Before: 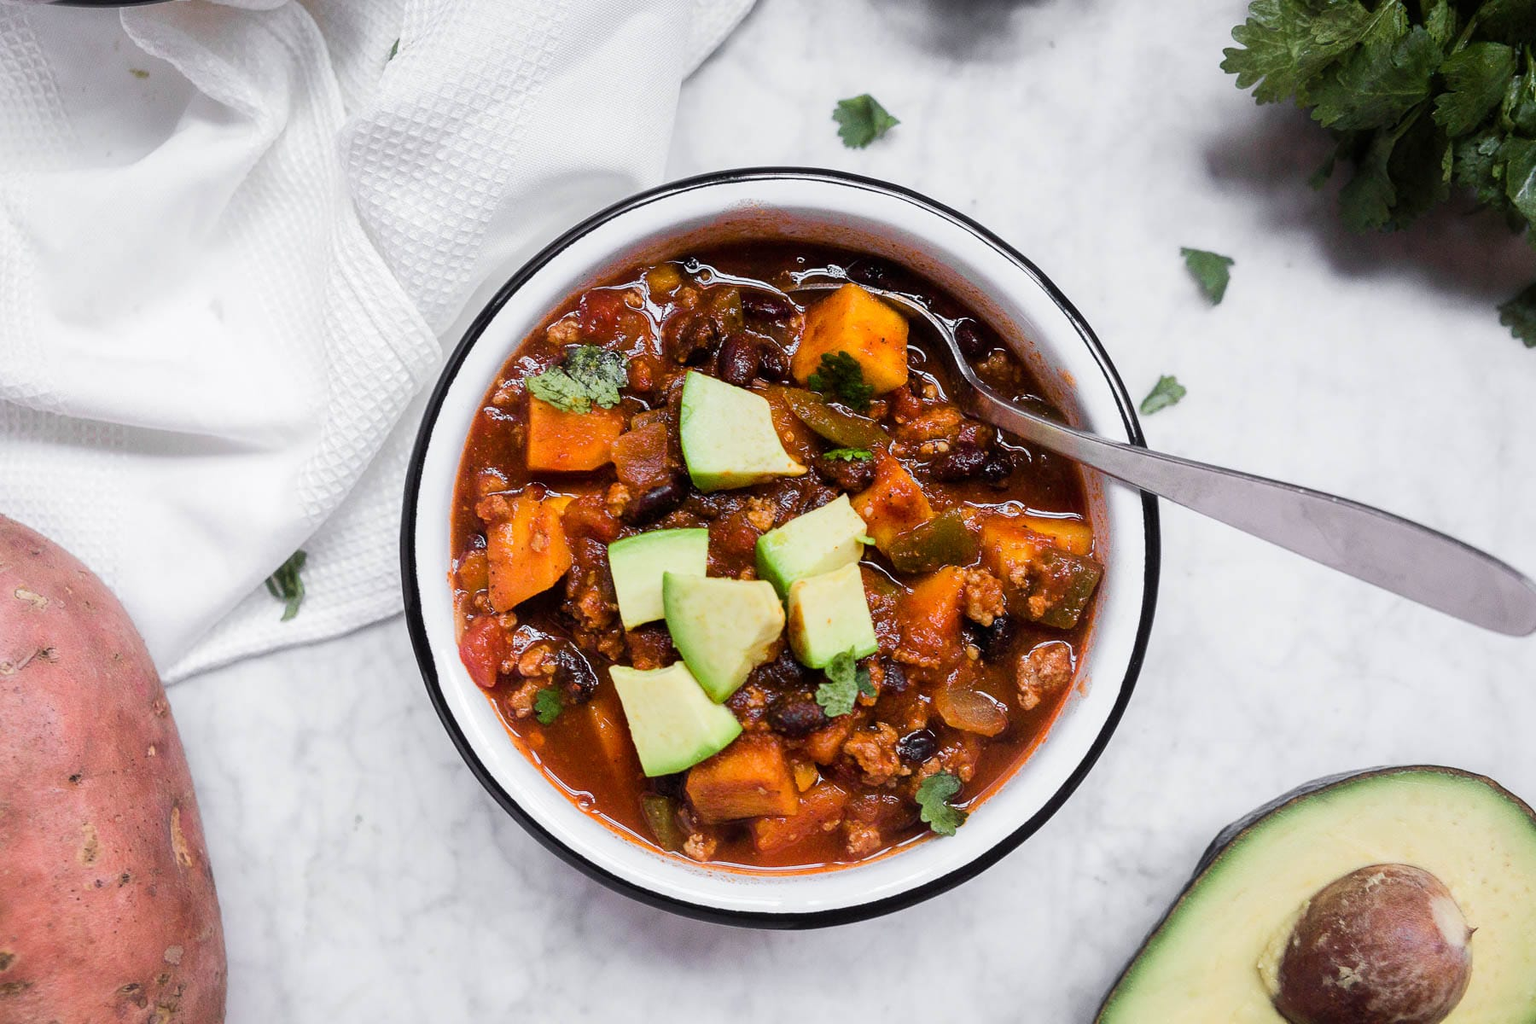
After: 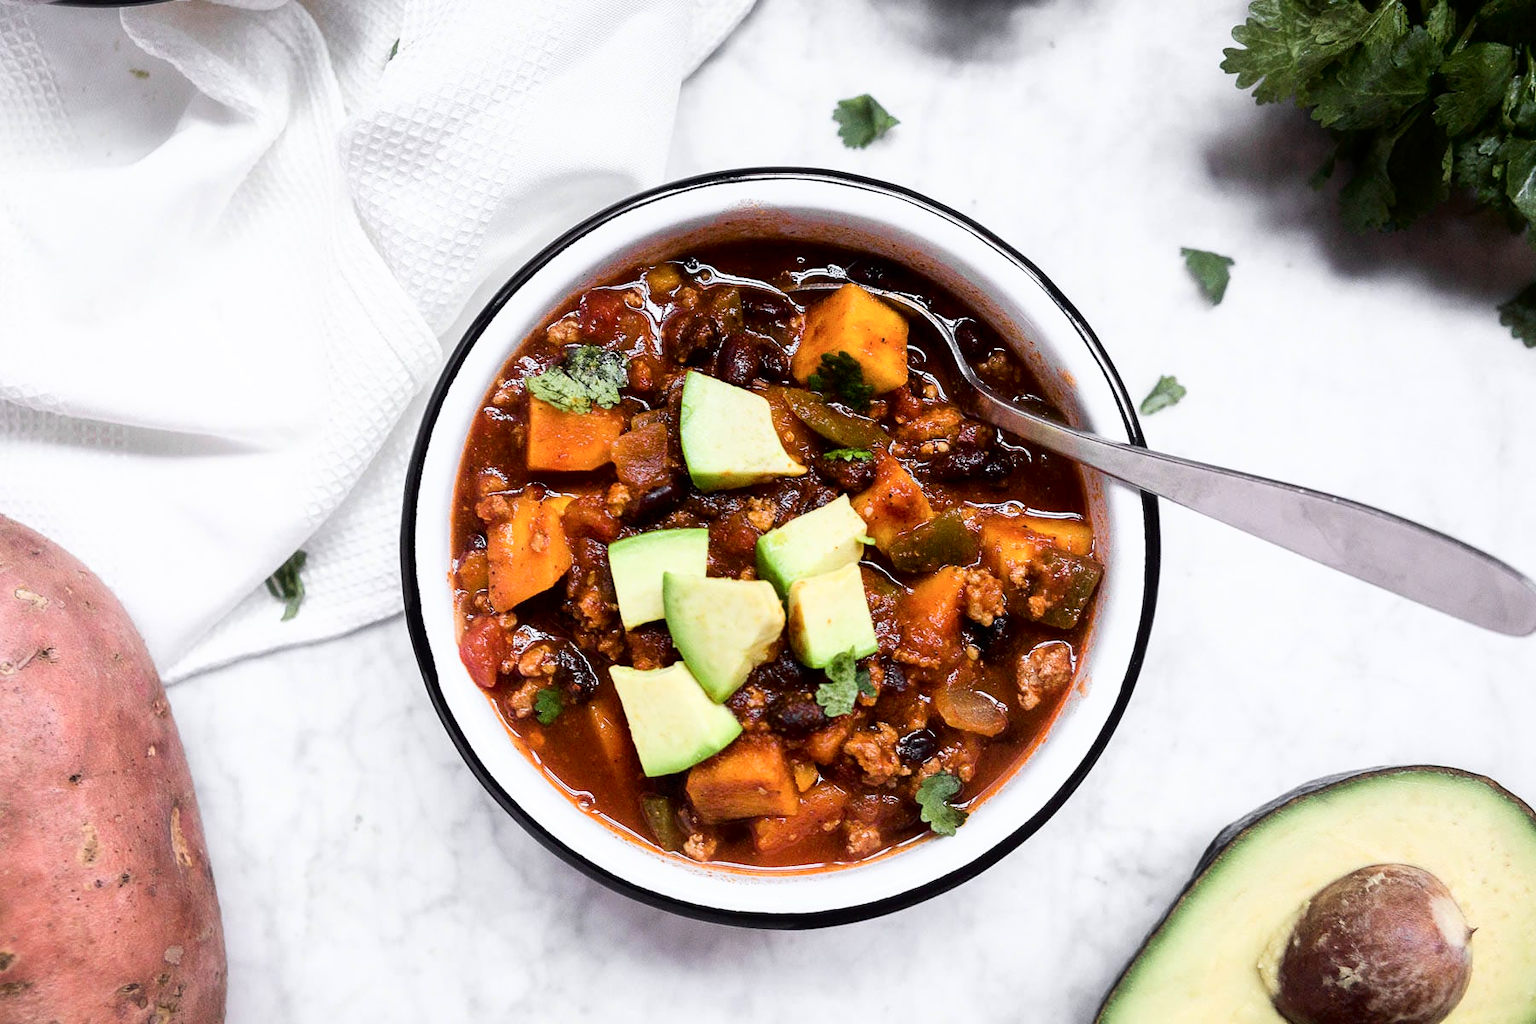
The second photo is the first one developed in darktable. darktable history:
tone curve: curves: ch0 [(0, 0) (0.003, 0.001) (0.011, 0.005) (0.025, 0.01) (0.044, 0.019) (0.069, 0.029) (0.1, 0.042) (0.136, 0.078) (0.177, 0.129) (0.224, 0.182) (0.277, 0.246) (0.335, 0.318) (0.399, 0.396) (0.468, 0.481) (0.543, 0.573) (0.623, 0.672) (0.709, 0.777) (0.801, 0.881) (0.898, 0.975) (1, 1)], color space Lab, independent channels, preserve colors none
